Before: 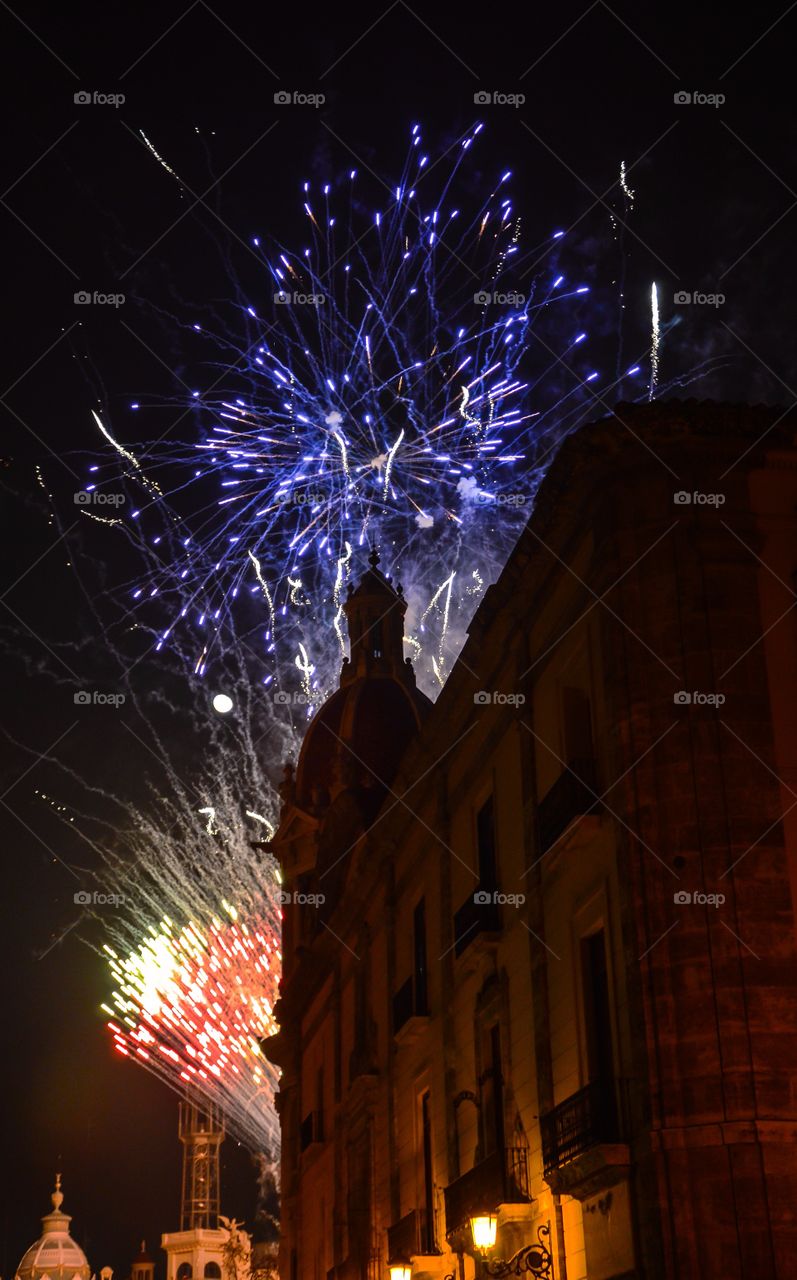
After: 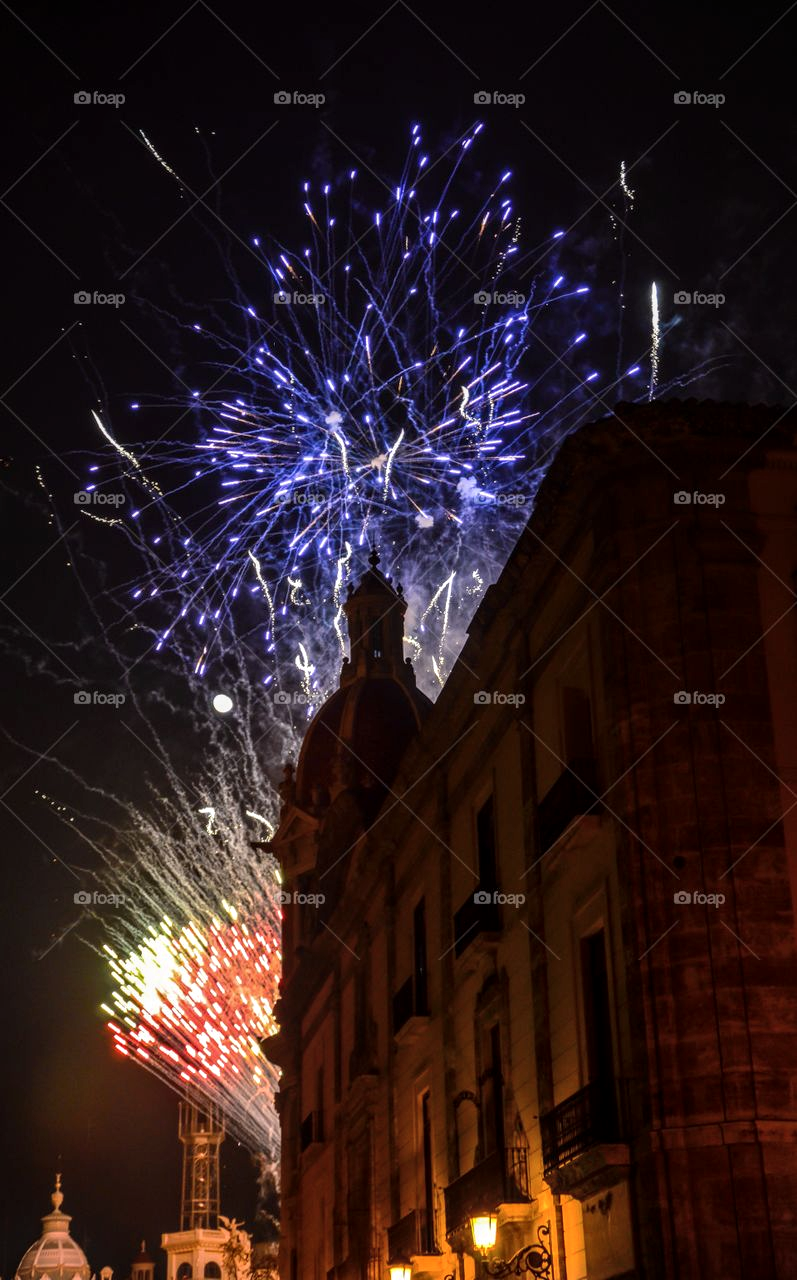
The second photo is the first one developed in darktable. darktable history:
local contrast: detail 130%
vignetting: fall-off start 100.35%
